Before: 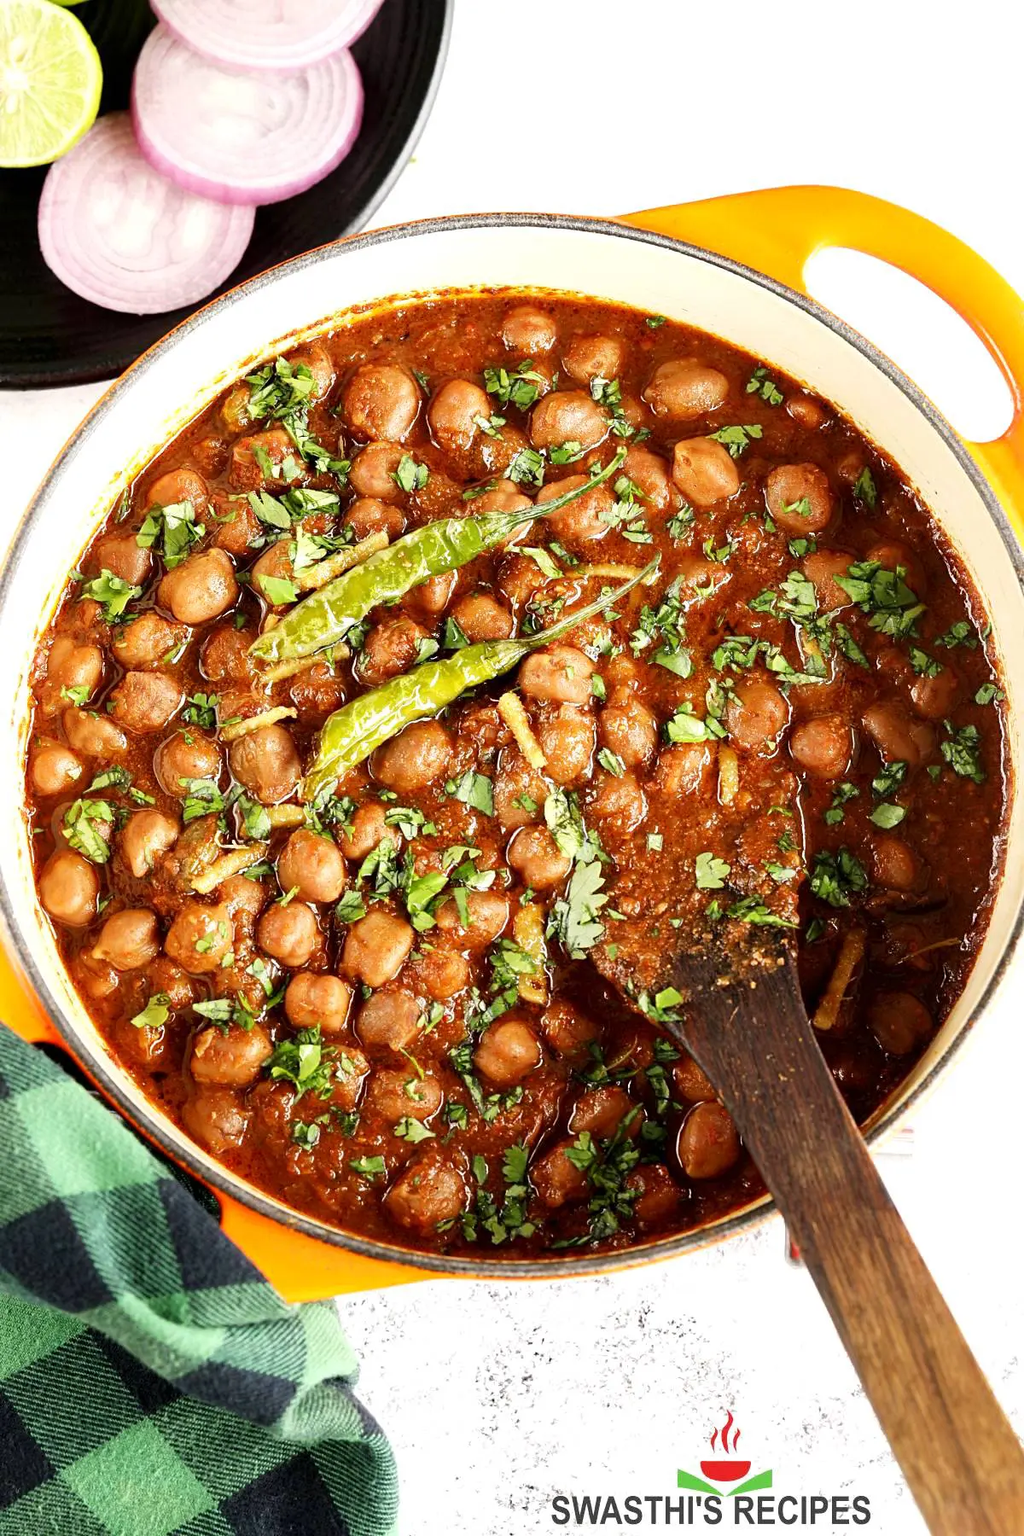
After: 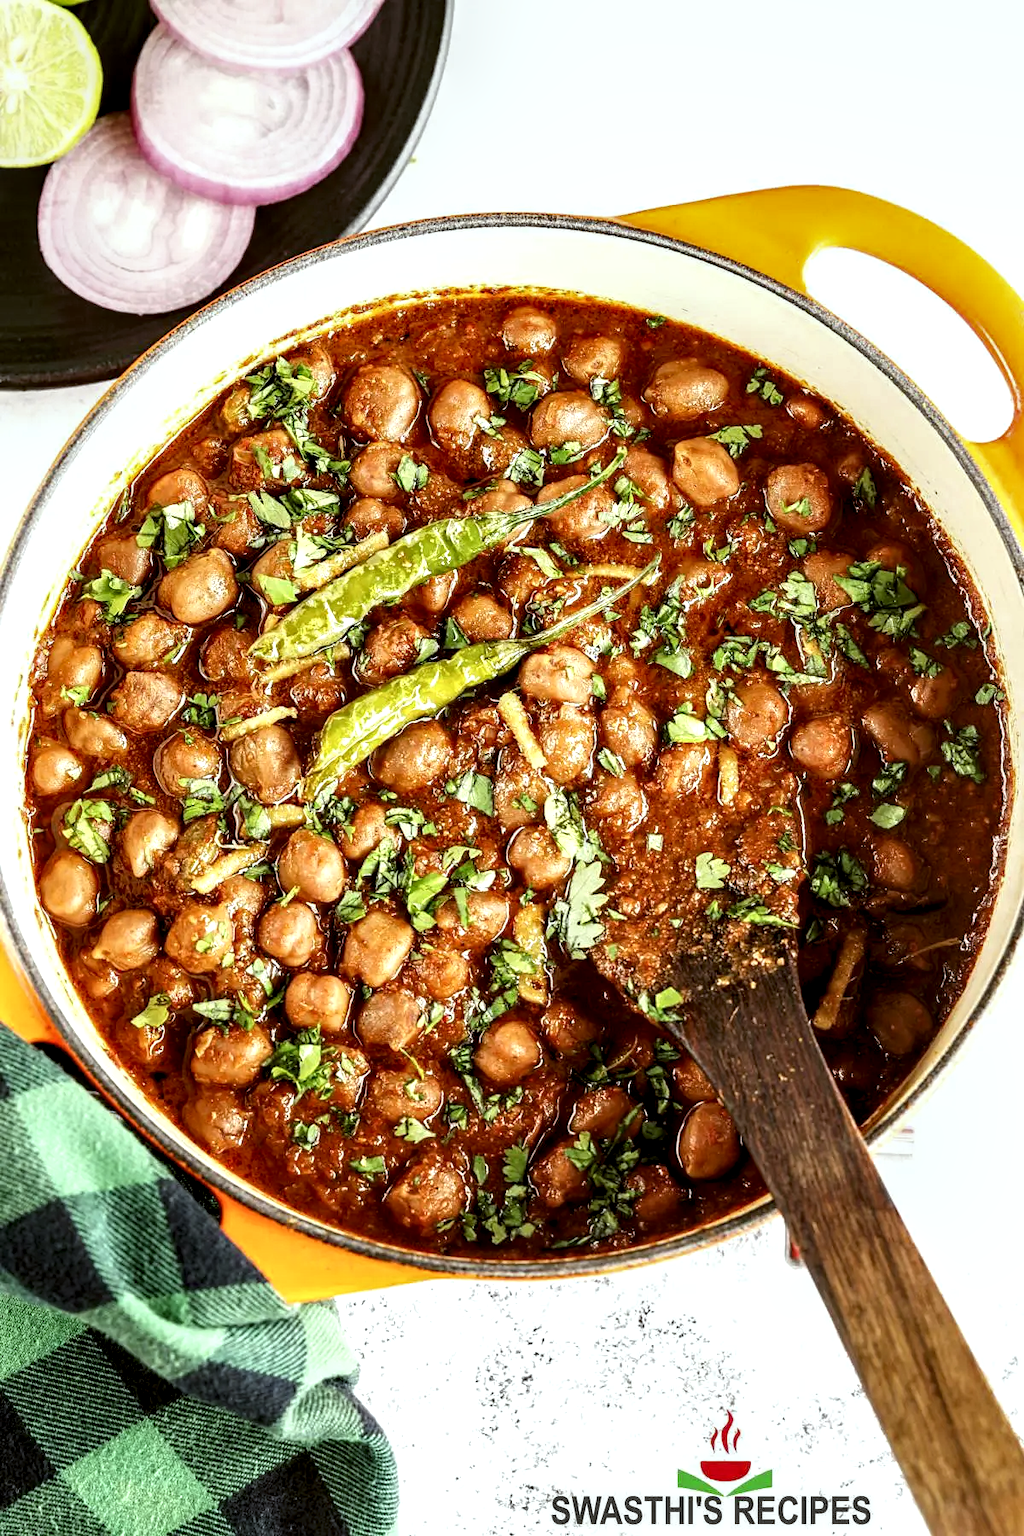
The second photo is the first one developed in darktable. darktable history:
color balance: lift [1.004, 1.002, 1.002, 0.998], gamma [1, 1.007, 1.002, 0.993], gain [1, 0.977, 1.013, 1.023], contrast -3.64%
local contrast: highlights 65%, shadows 54%, detail 169%, midtone range 0.514
